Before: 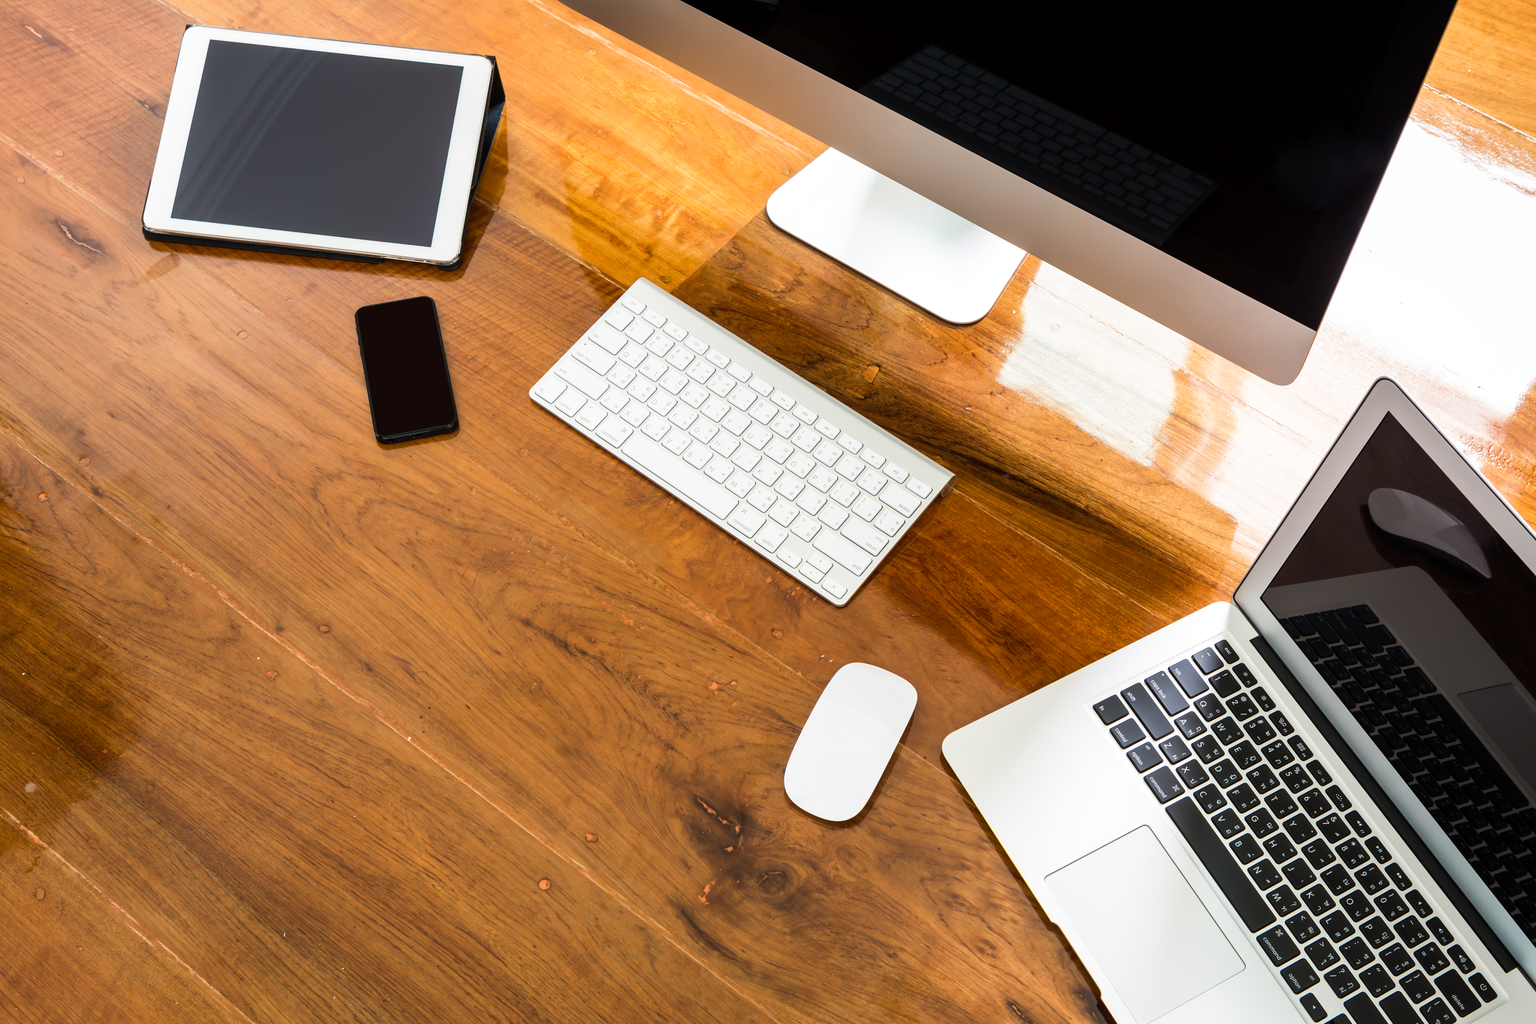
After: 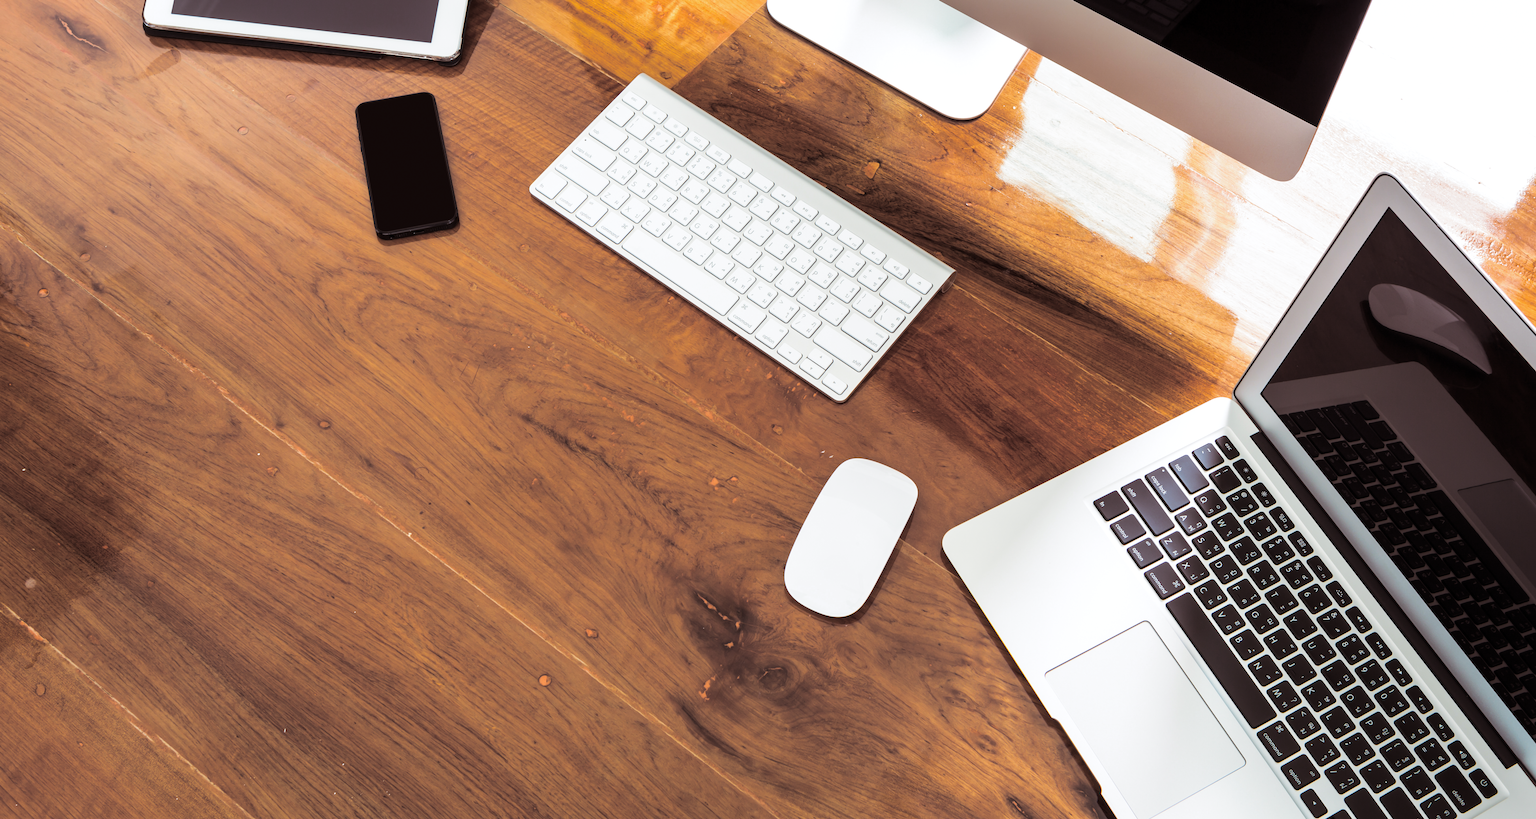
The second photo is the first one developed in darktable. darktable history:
white balance: red 0.983, blue 1.036
crop and rotate: top 19.998%
split-toning: shadows › saturation 0.24, highlights › hue 54°, highlights › saturation 0.24
